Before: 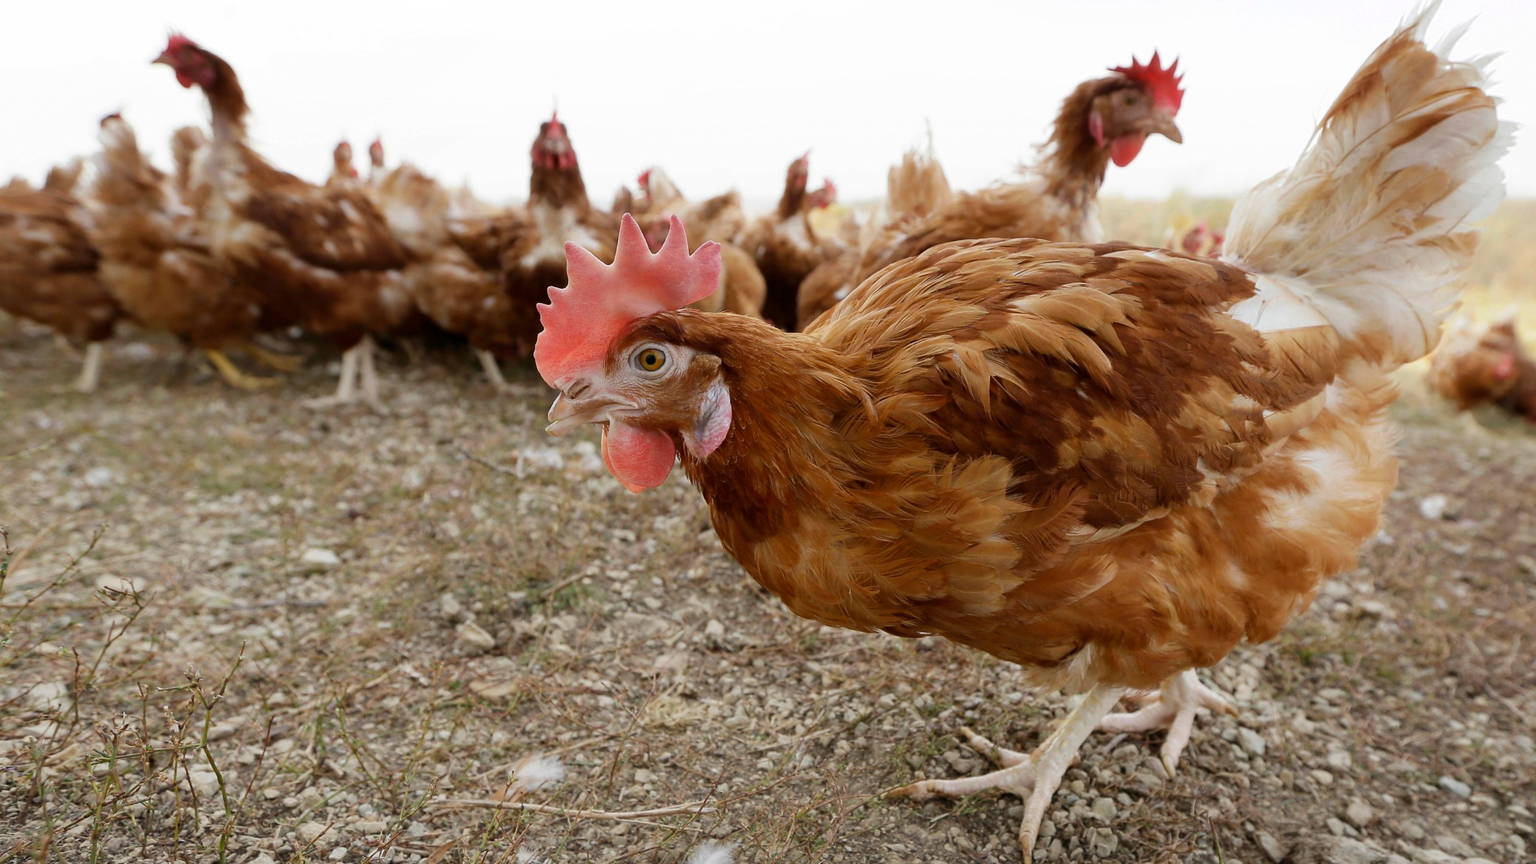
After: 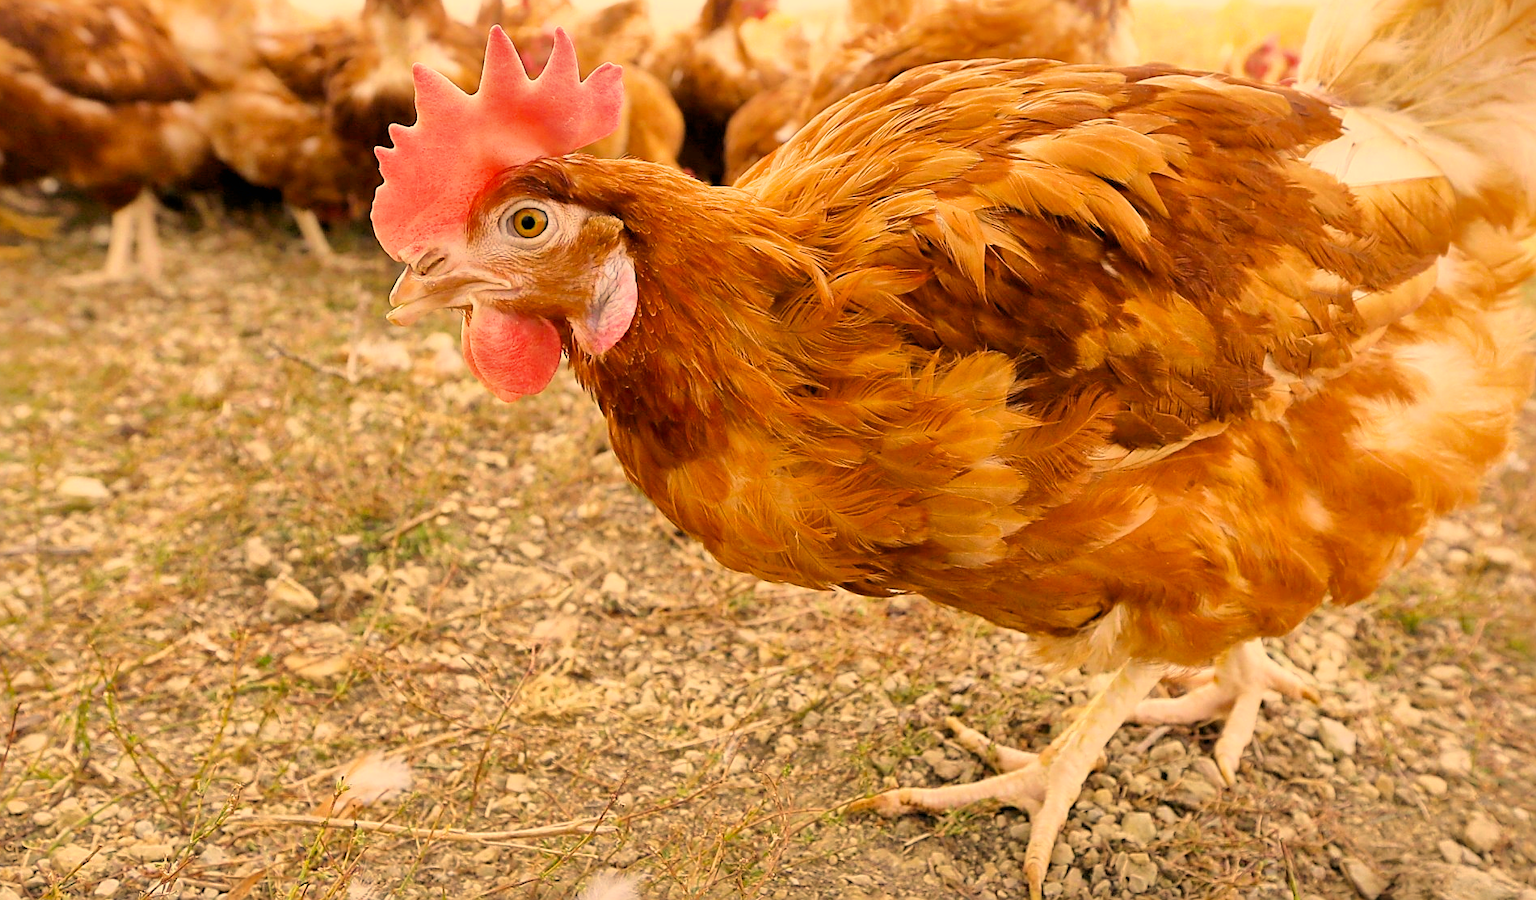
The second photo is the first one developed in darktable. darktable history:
exposure: black level correction 0.001, exposure 1.646 EV, compensate highlight preservation false
crop: left 16.863%, top 22.561%, right 8.86%
filmic rgb: black relative exposure -7.65 EV, white relative exposure 4.56 EV, hardness 3.61, color science v6 (2022)
sharpen: on, module defaults
color correction: highlights a* 14.95, highlights b* 32.17
shadows and highlights: shadows 39.82, highlights -59.92
tone equalizer: edges refinement/feathering 500, mask exposure compensation -1.57 EV, preserve details no
